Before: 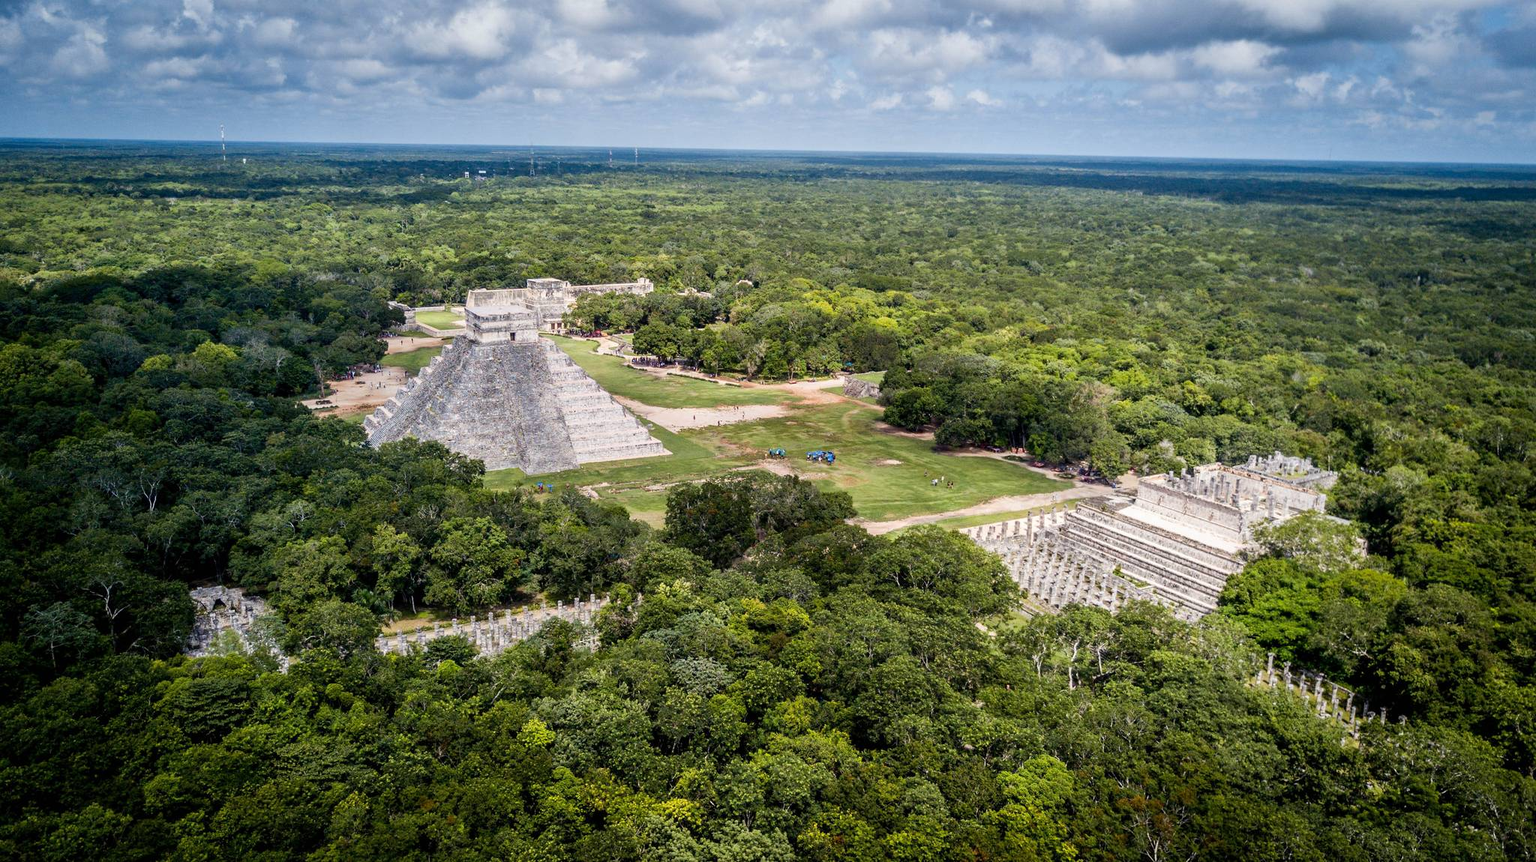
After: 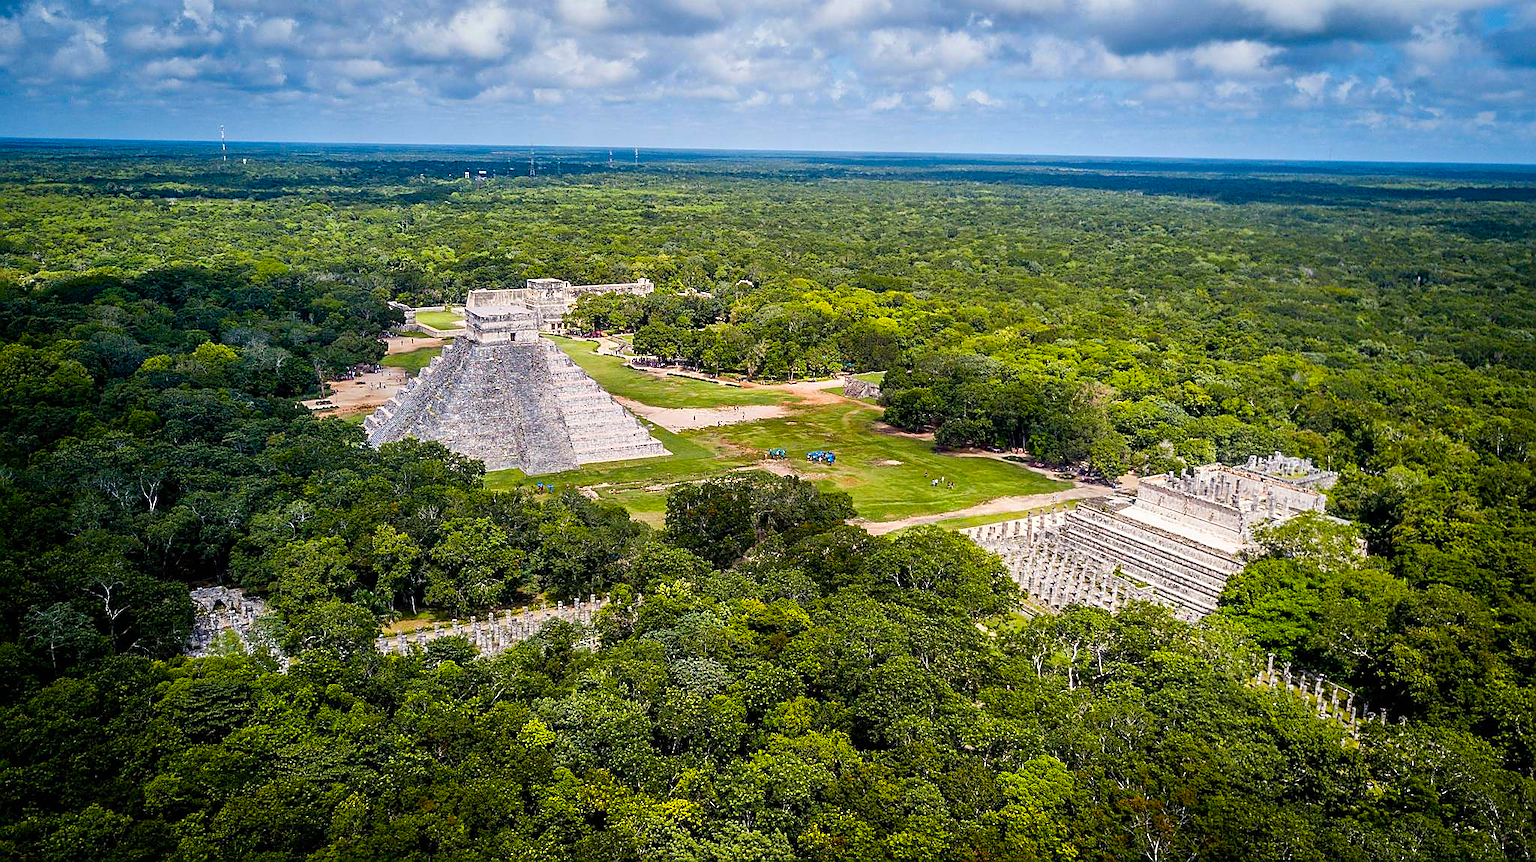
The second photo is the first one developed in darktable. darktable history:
tone equalizer: on, module defaults
color balance rgb: linear chroma grading › global chroma 15%, perceptual saturation grading › global saturation 30%
sharpen: radius 1.4, amount 1.25, threshold 0.7
